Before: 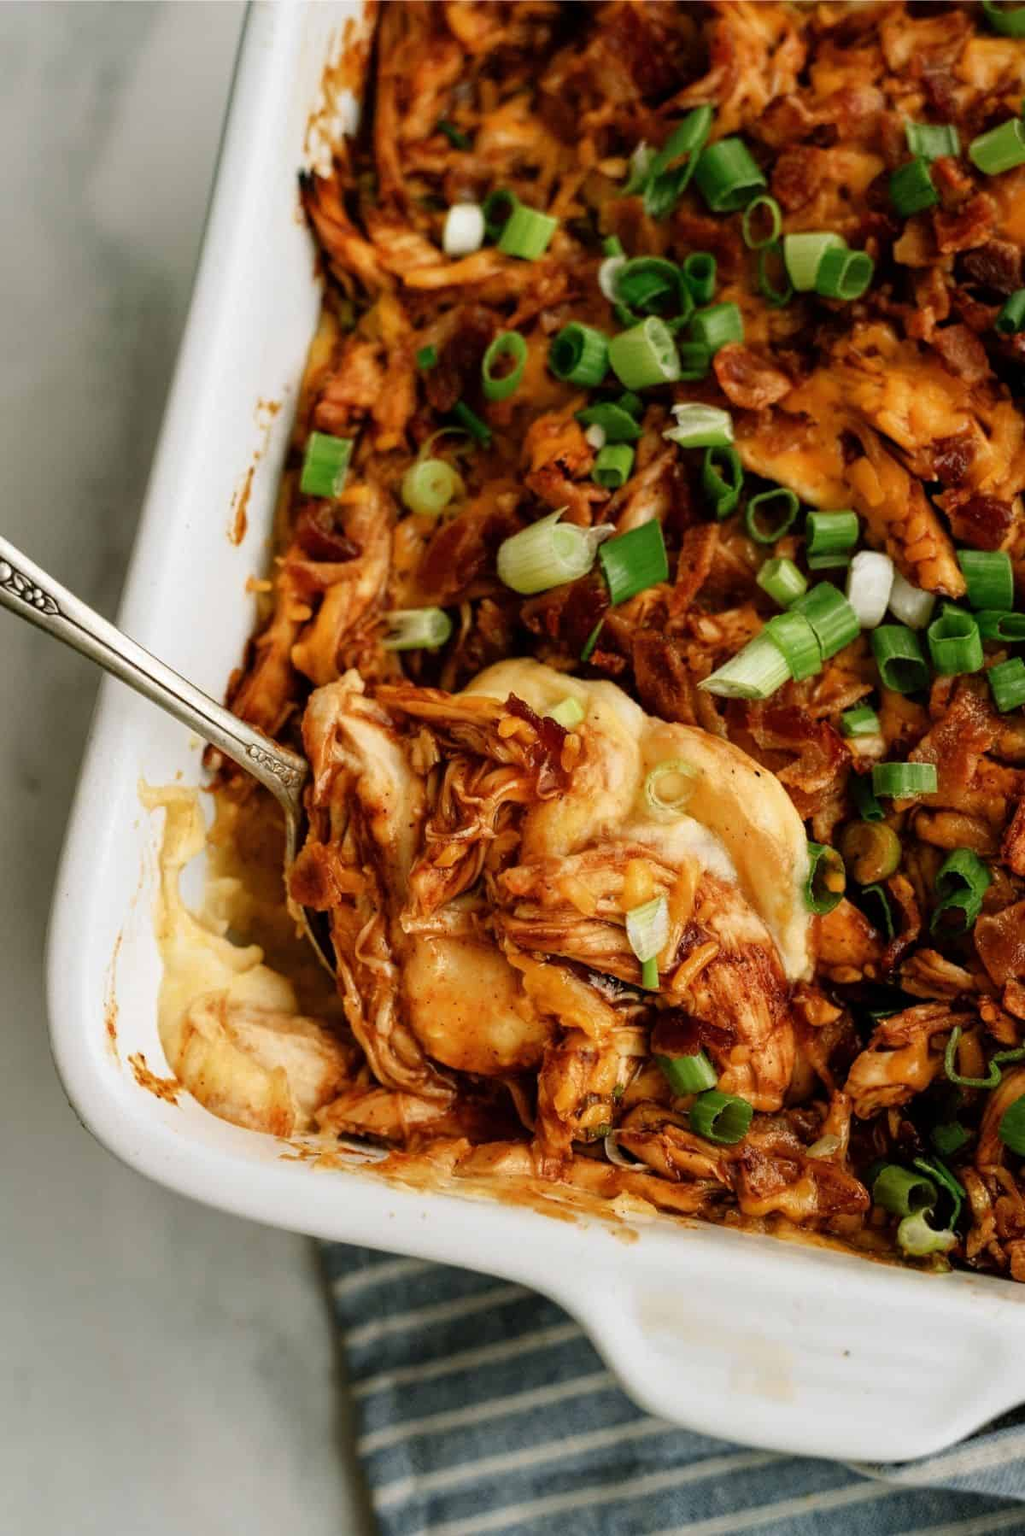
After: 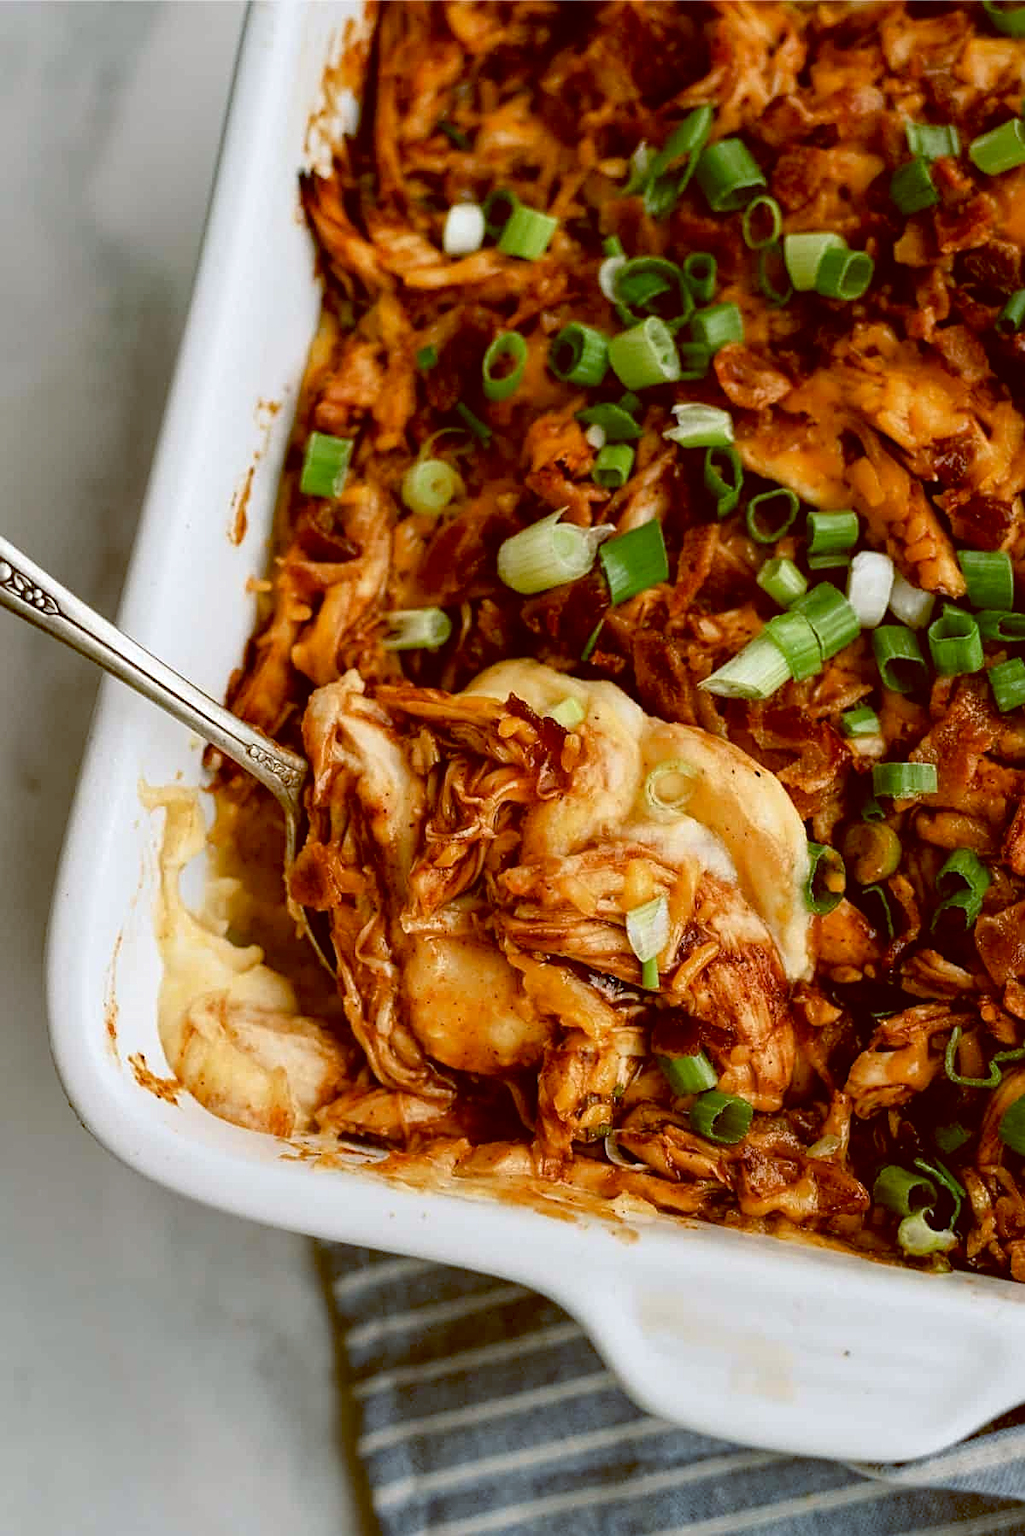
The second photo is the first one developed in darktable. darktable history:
color balance: lift [1, 1.015, 1.004, 0.985], gamma [1, 0.958, 0.971, 1.042], gain [1, 0.956, 0.977, 1.044]
sharpen: on, module defaults
